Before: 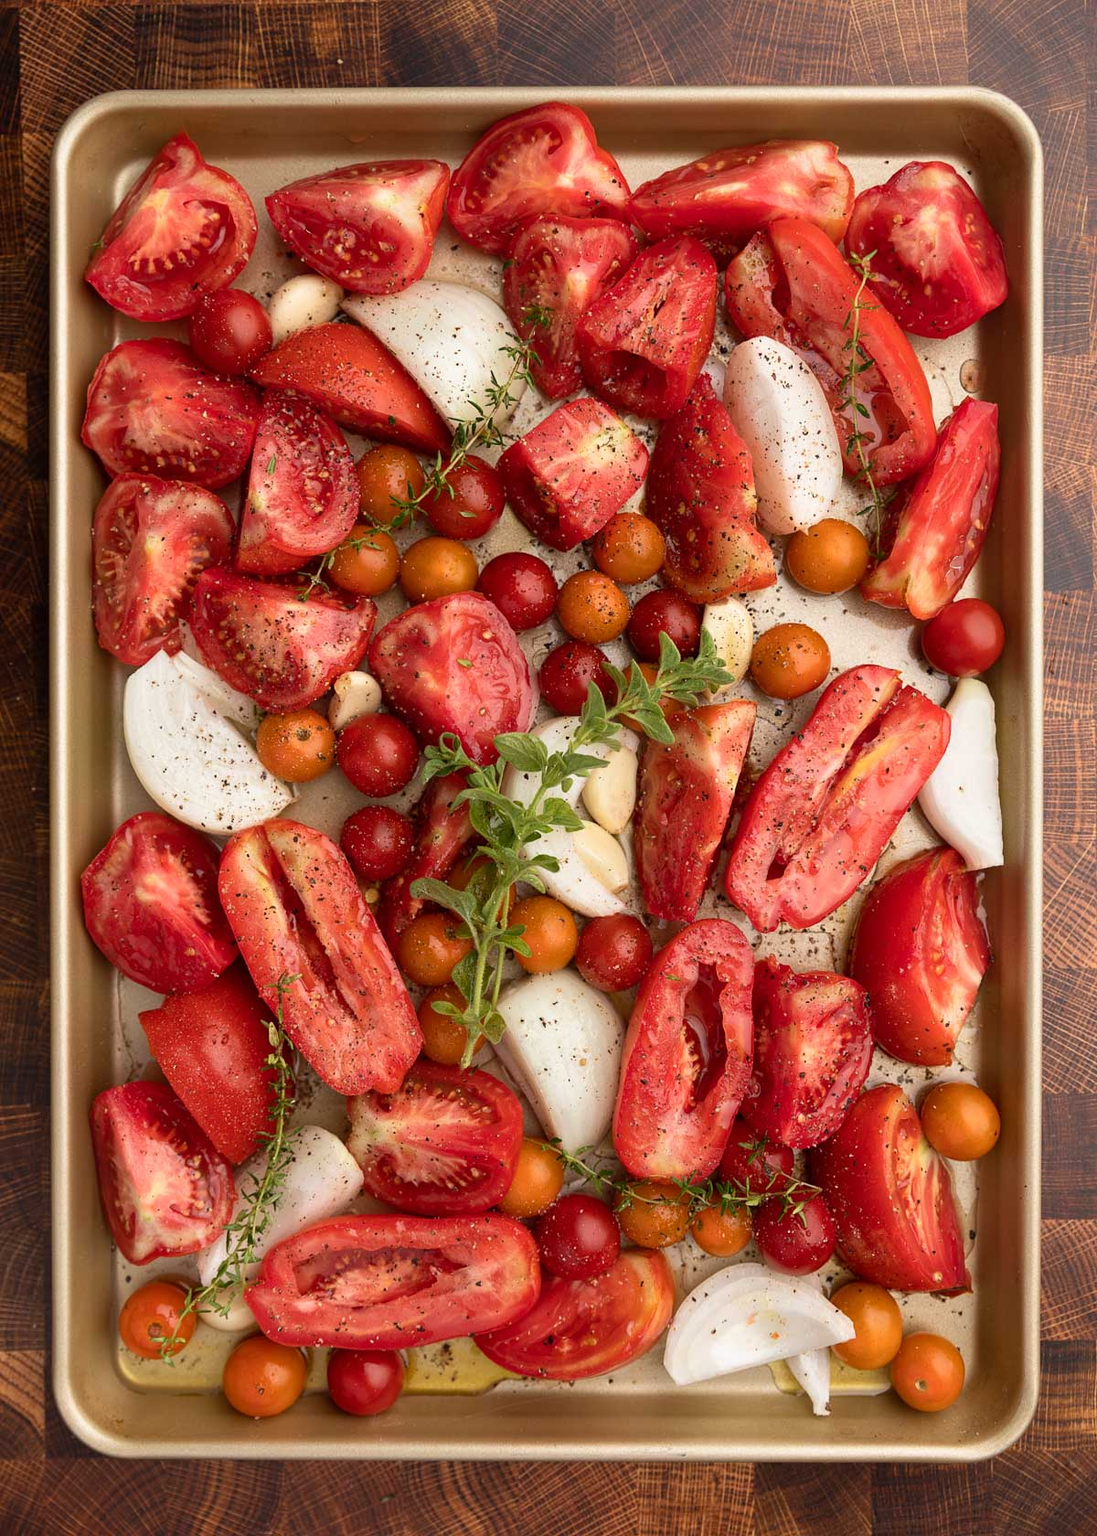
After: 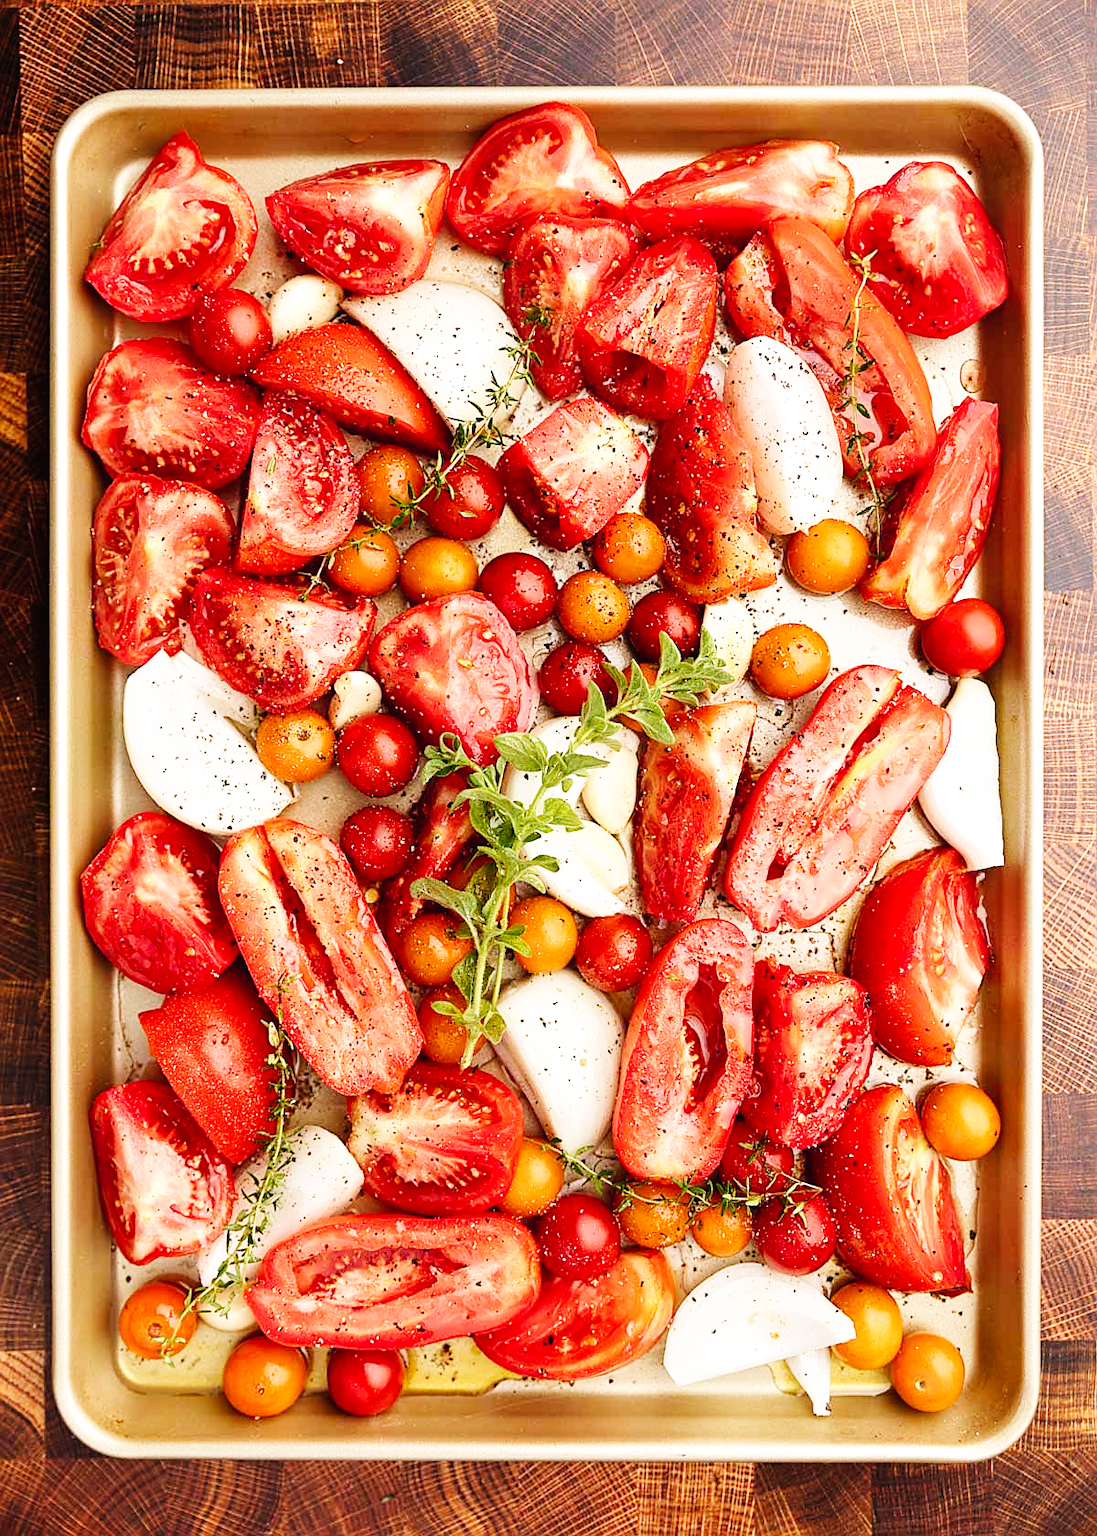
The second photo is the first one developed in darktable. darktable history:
sharpen: on, module defaults
base curve: curves: ch0 [(0, 0.003) (0.001, 0.002) (0.006, 0.004) (0.02, 0.022) (0.048, 0.086) (0.094, 0.234) (0.162, 0.431) (0.258, 0.629) (0.385, 0.8) (0.548, 0.918) (0.751, 0.988) (1, 1)], preserve colors none
contrast brightness saturation: saturation -0.05
